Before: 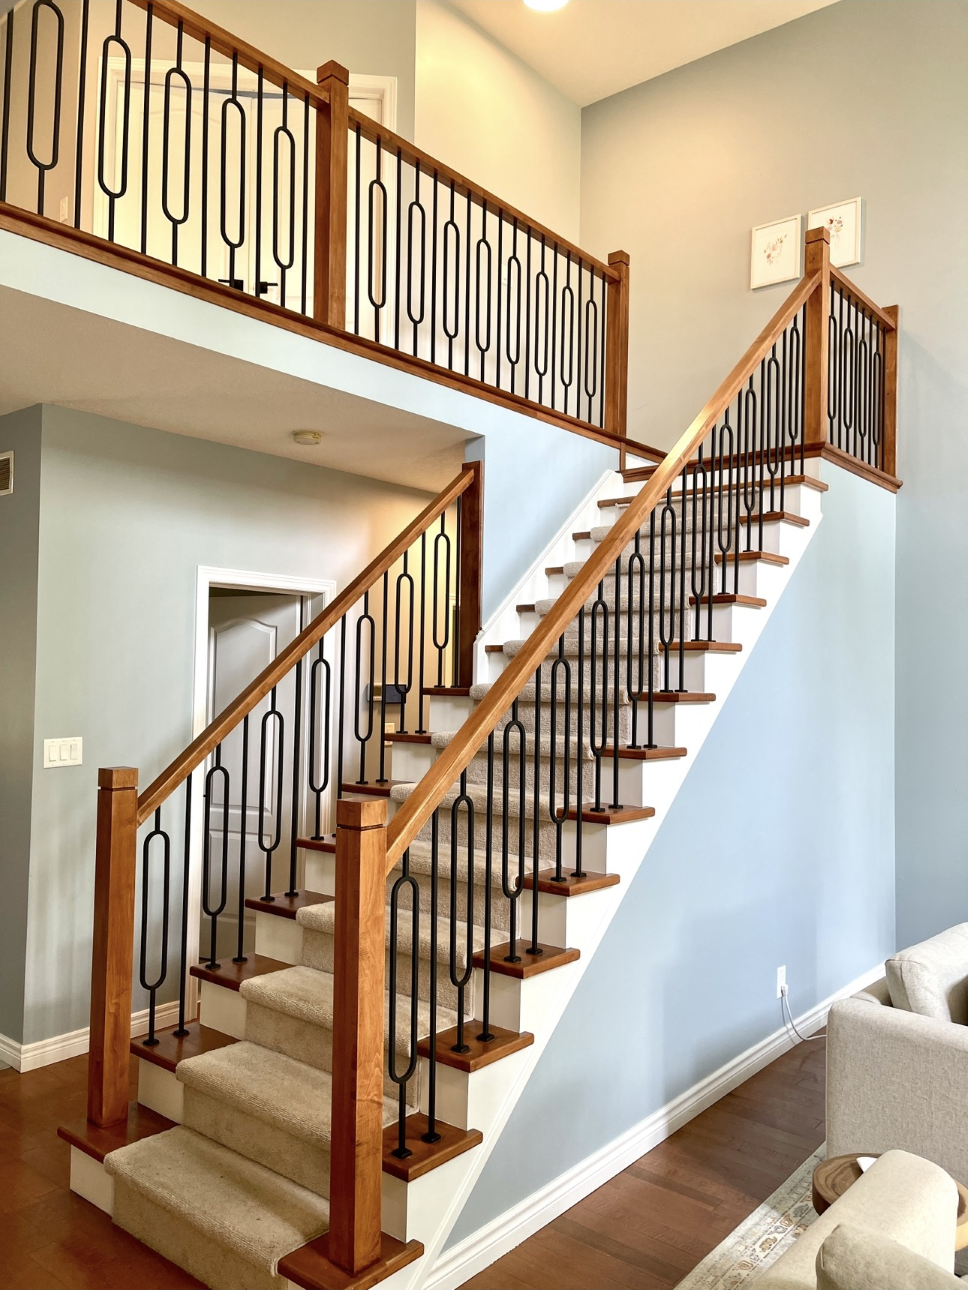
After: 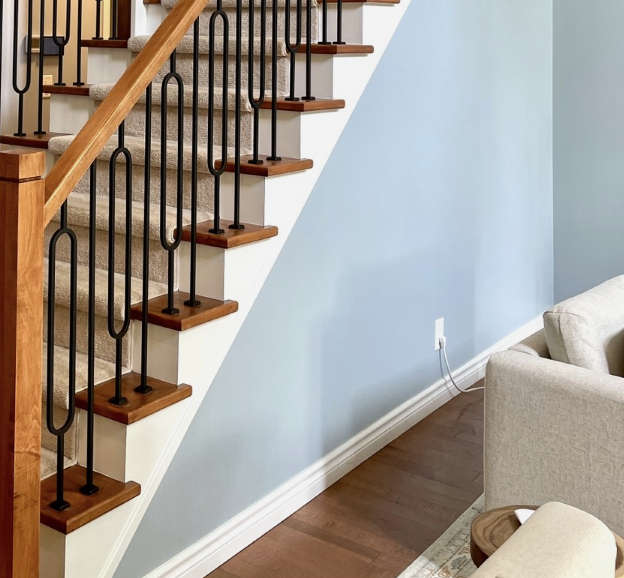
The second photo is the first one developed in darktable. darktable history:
exposure: exposure -0.153 EV, compensate highlight preservation false
crop and rotate: left 35.509%, top 50.238%, bottom 4.934%
